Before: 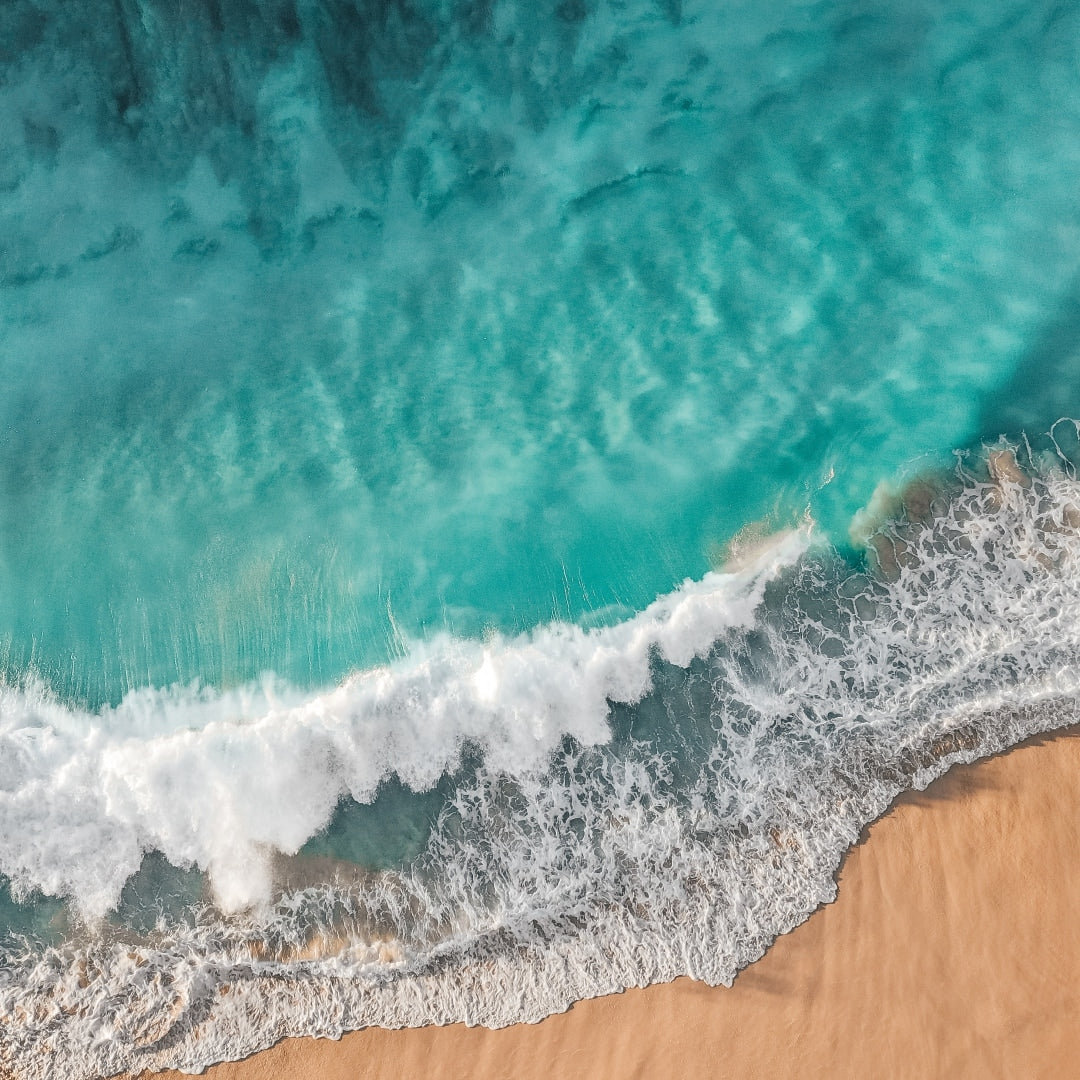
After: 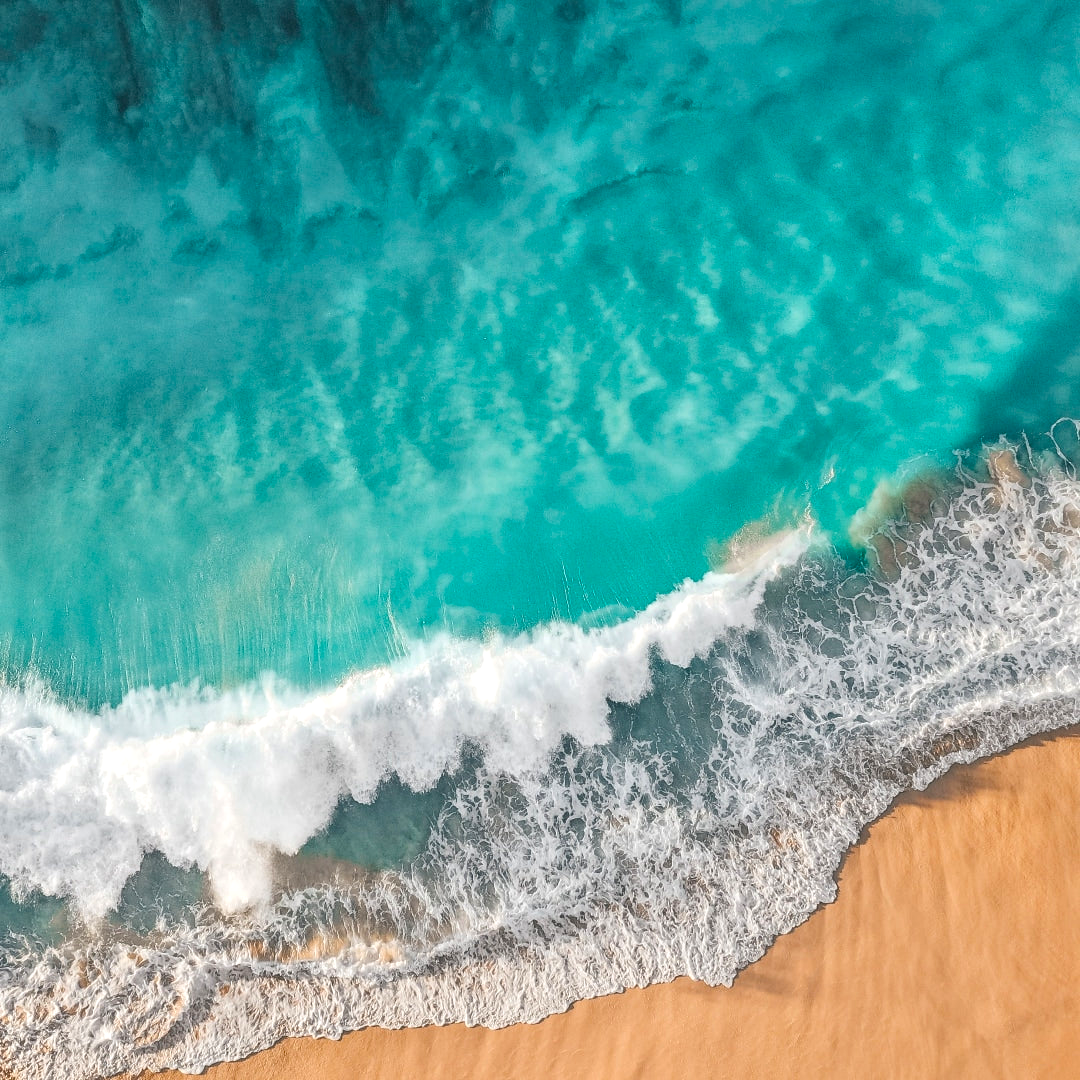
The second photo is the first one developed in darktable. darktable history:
exposure: black level correction 0, exposure 0.2 EV, compensate exposure bias true, compensate highlight preservation false
color balance: output saturation 120%
